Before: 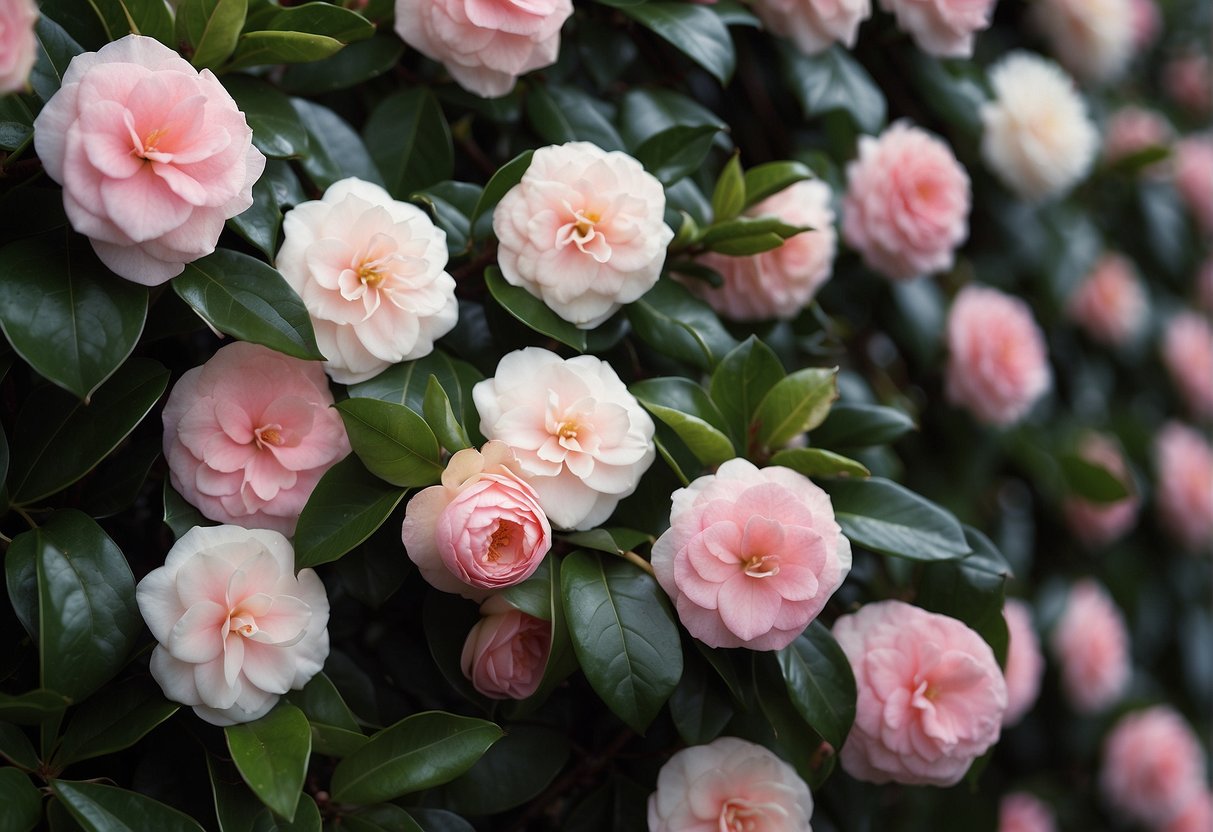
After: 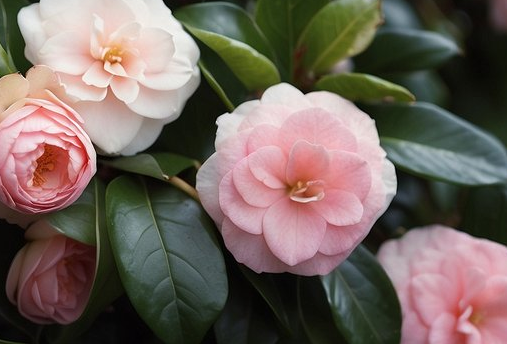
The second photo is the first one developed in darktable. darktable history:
crop: left 37.578%, top 45.137%, right 20.593%, bottom 13.443%
